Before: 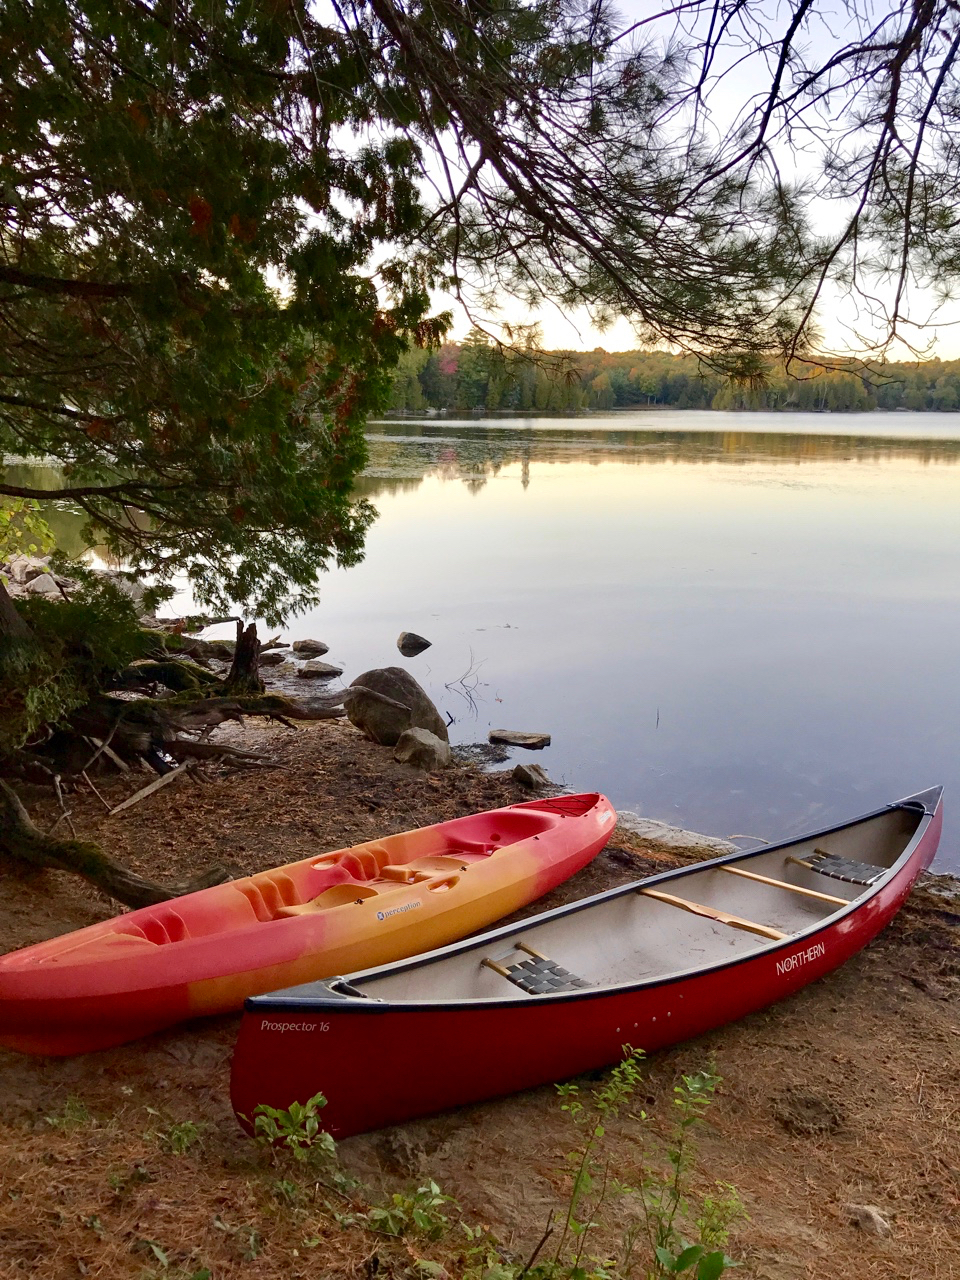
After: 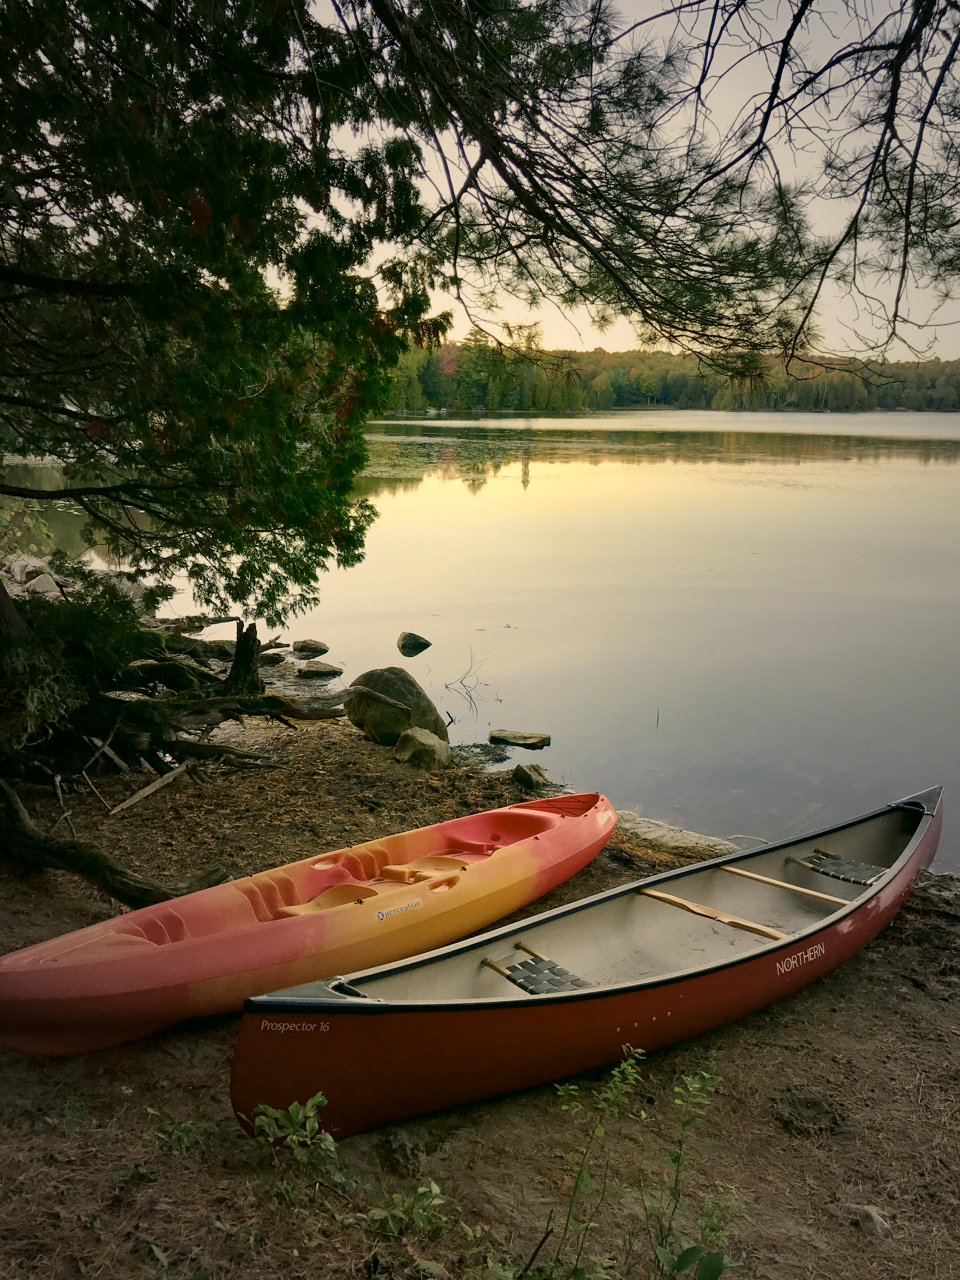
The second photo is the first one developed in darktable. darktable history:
color correction: highlights a* 4.95, highlights b* 24.06, shadows a* -15.62, shadows b* 4.03
vignetting: fall-off start 16.05%, fall-off radius 101.19%, width/height ratio 0.722
